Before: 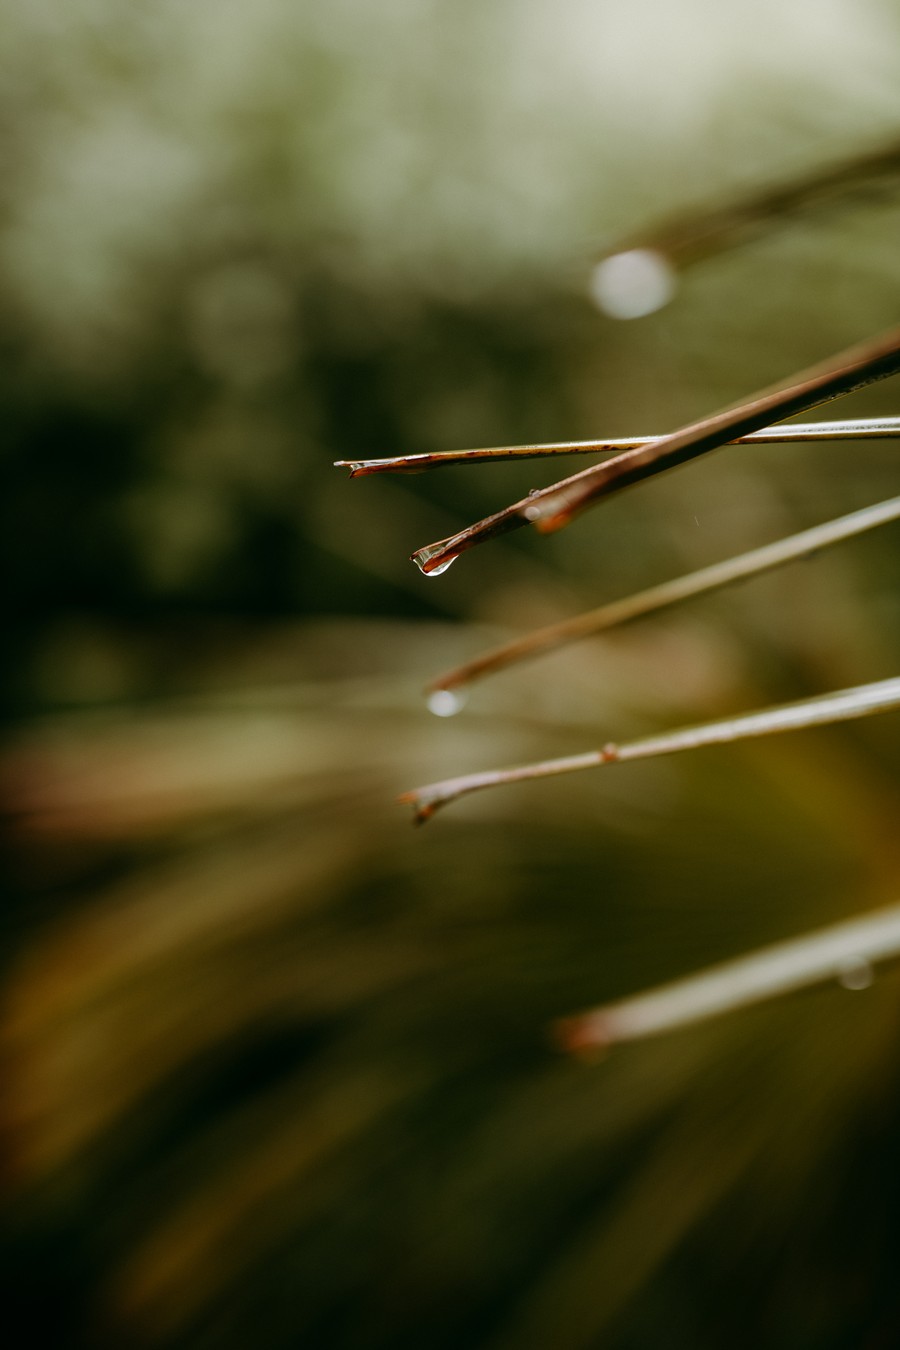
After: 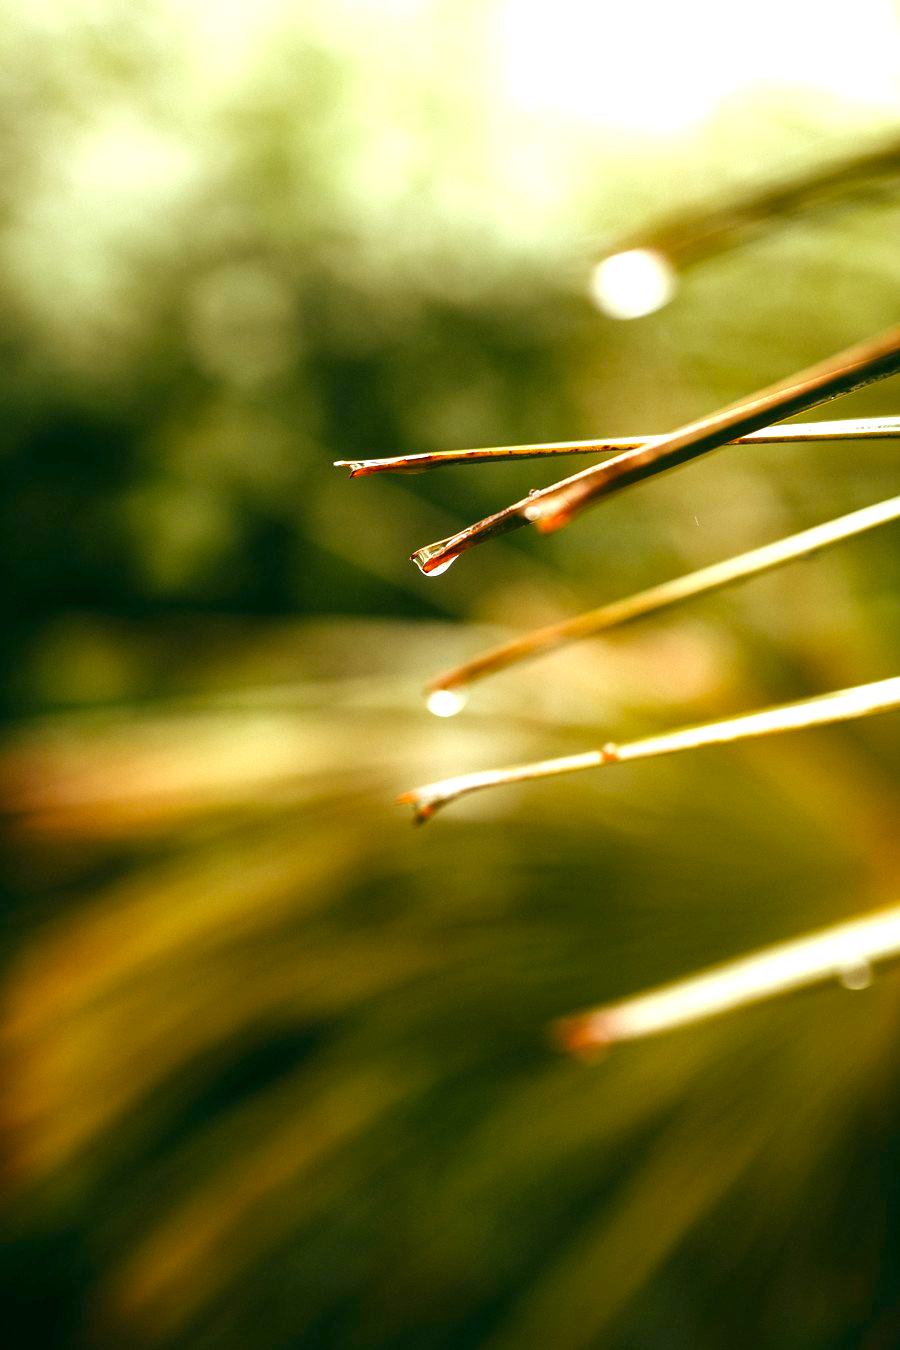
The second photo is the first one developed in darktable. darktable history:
exposure: black level correction 0, exposure 1.675 EV, compensate exposure bias true, compensate highlight preservation false
color balance rgb: linear chroma grading › global chroma 10%, perceptual saturation grading › global saturation 5%, perceptual brilliance grading › global brilliance 4%, global vibrance 7%, saturation formula JzAzBz (2021)
